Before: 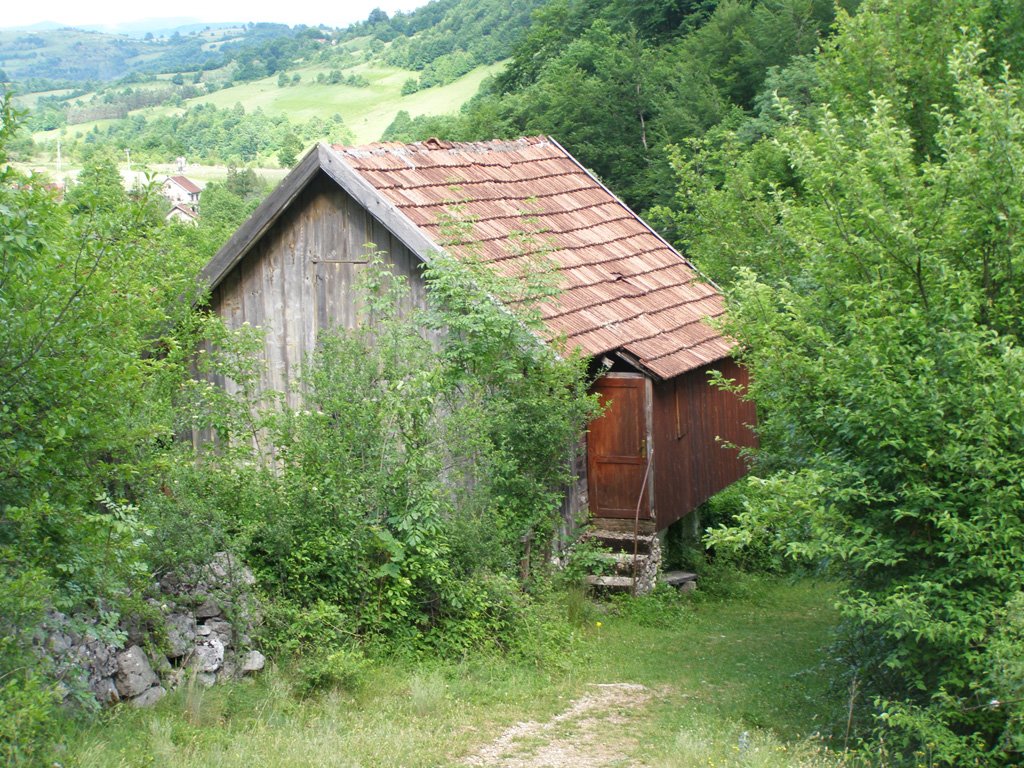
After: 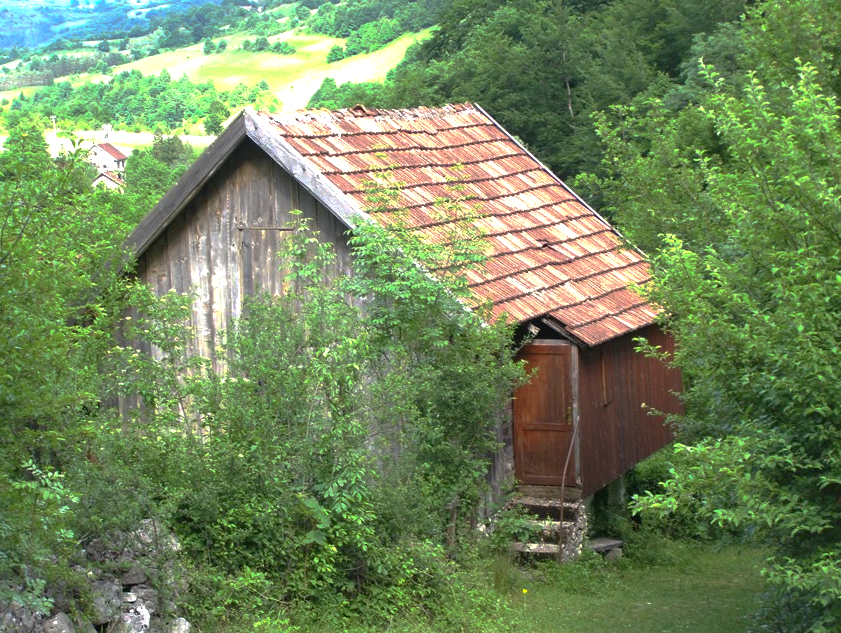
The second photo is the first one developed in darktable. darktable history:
crop and rotate: left 7.266%, top 4.387%, right 10.58%, bottom 13.166%
exposure: exposure 0.576 EV, compensate highlight preservation false
color zones: curves: ch1 [(0.25, 0.5) (0.747, 0.71)], mix 30.96%
base curve: curves: ch0 [(0, 0) (0.841, 0.609) (1, 1)], preserve colors none
